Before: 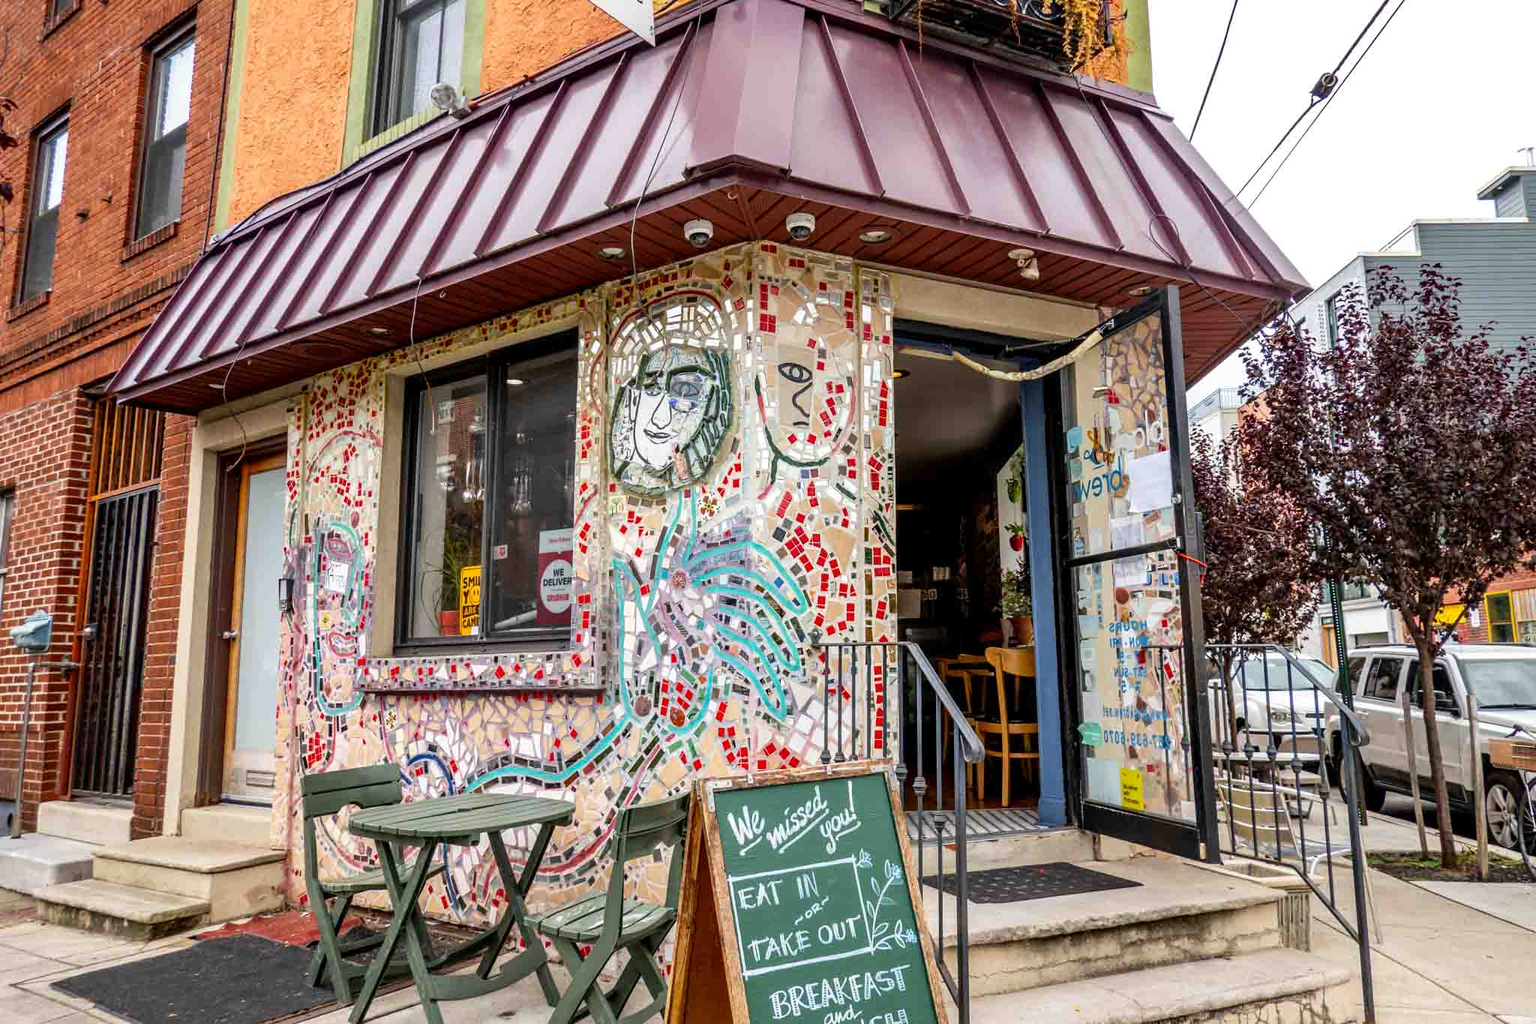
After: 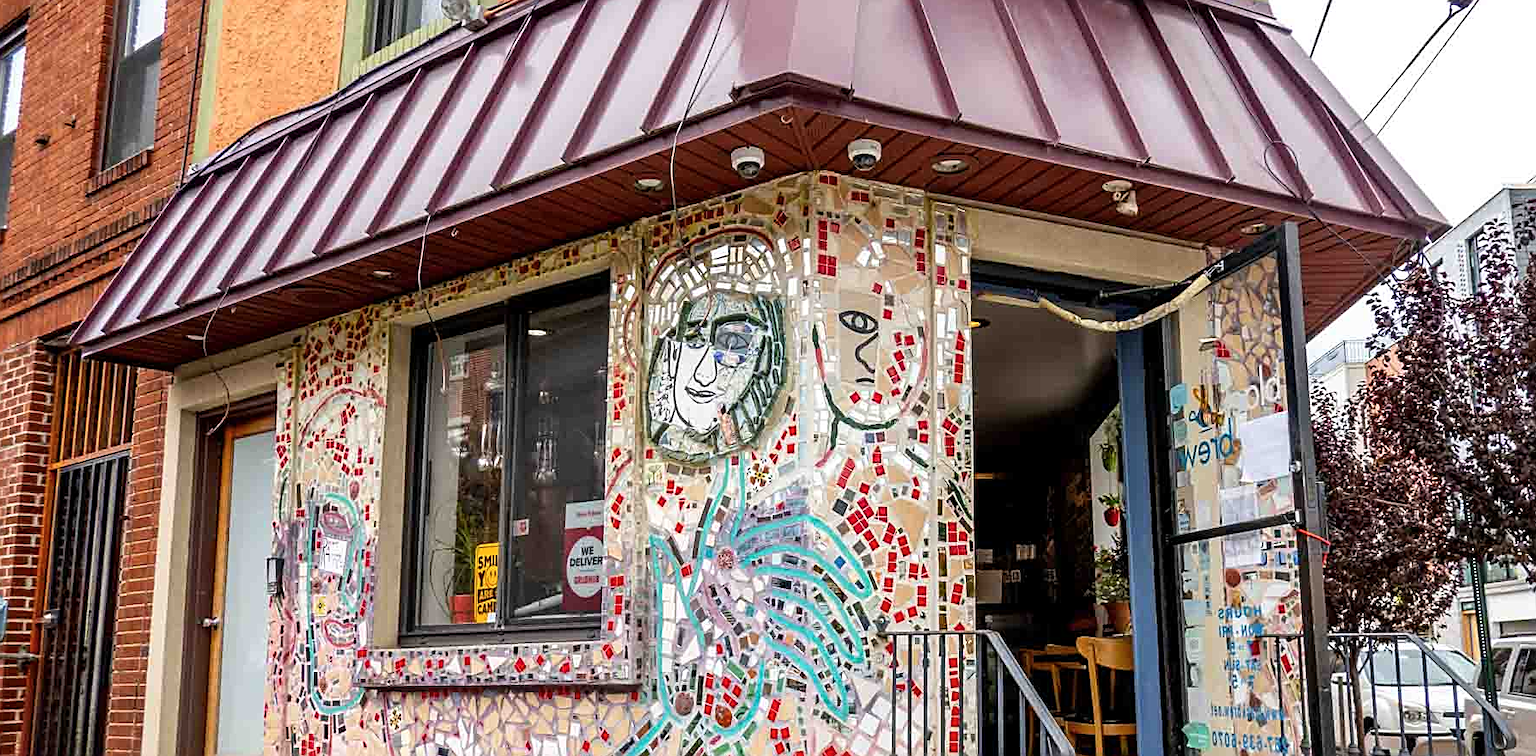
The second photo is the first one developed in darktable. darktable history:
color balance rgb: on, module defaults
sharpen: on, module defaults
crop: left 3.015%, top 8.969%, right 9.647%, bottom 26.457%
